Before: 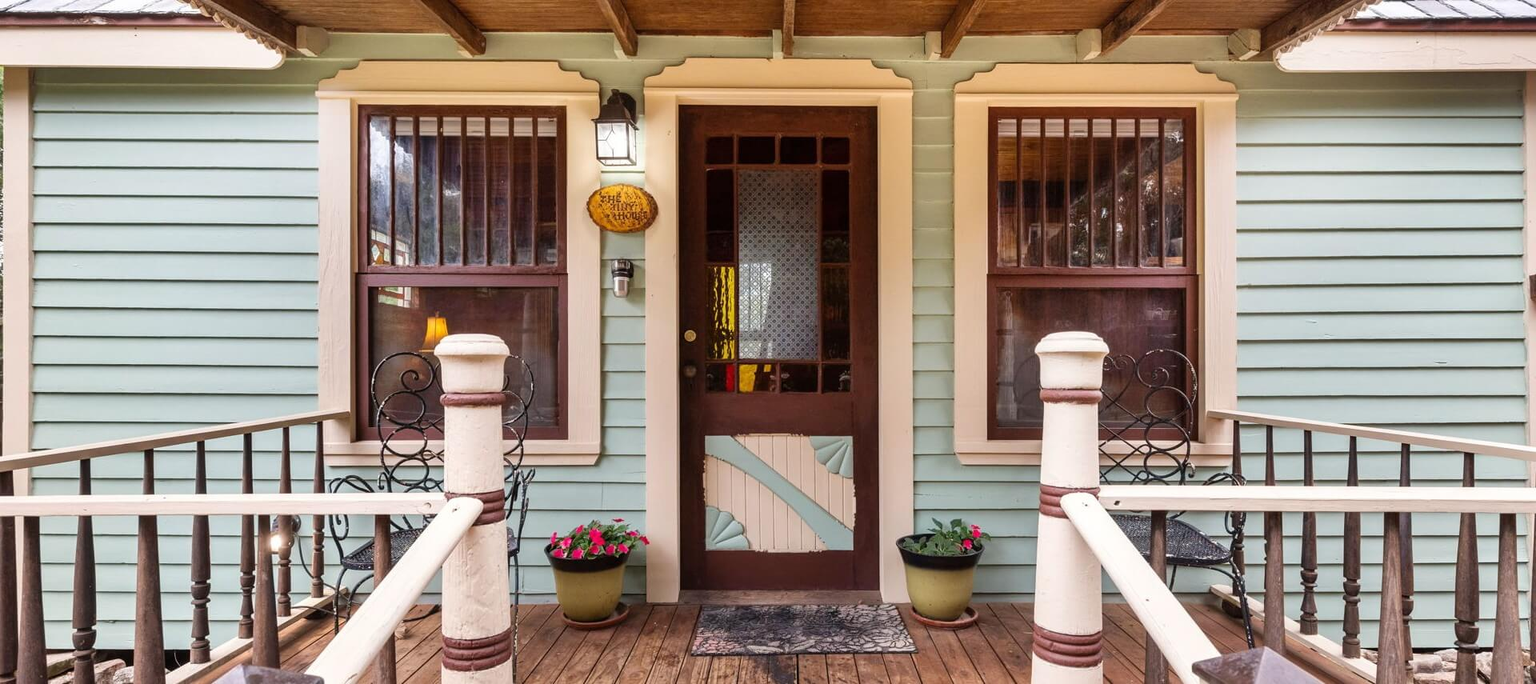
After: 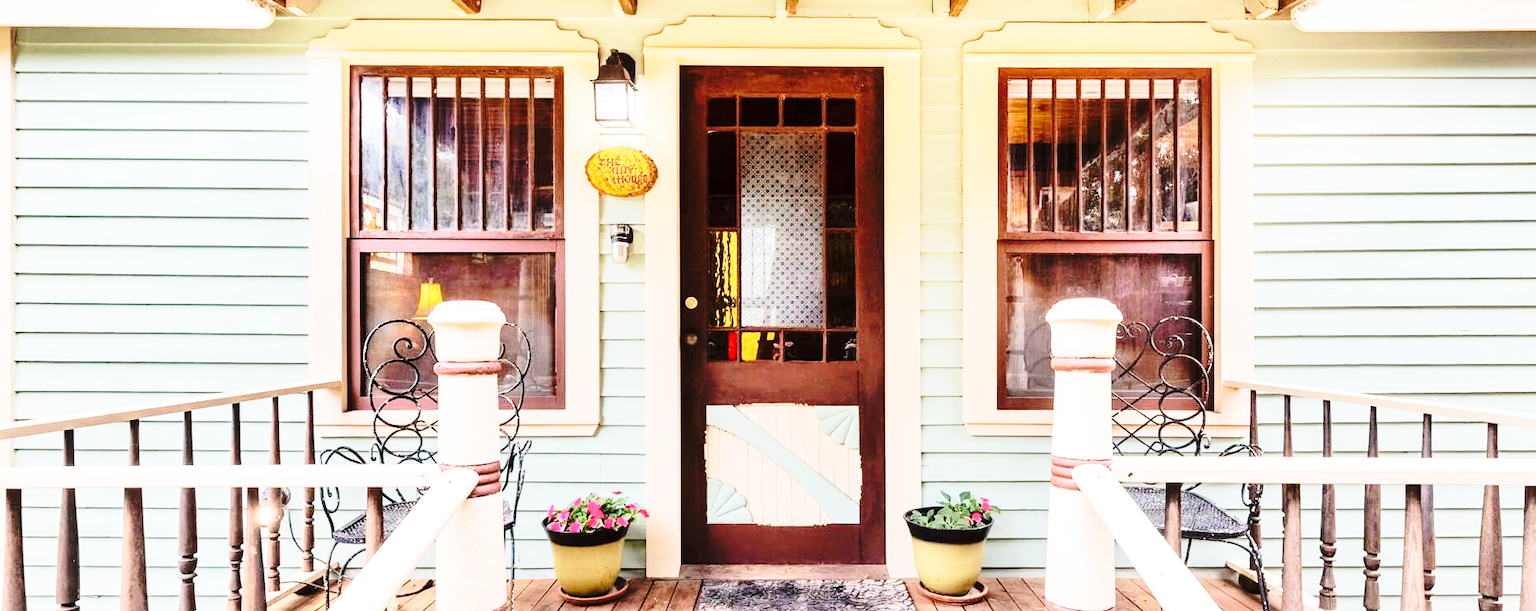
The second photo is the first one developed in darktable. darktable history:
base curve: curves: ch0 [(0, 0) (0.032, 0.037) (0.105, 0.228) (0.435, 0.76) (0.856, 0.983) (1, 1)], preserve colors none
crop: left 1.246%, top 6.182%, right 1.517%, bottom 6.871%
tone equalizer: -7 EV 0.155 EV, -6 EV 0.6 EV, -5 EV 1.11 EV, -4 EV 1.3 EV, -3 EV 1.14 EV, -2 EV 0.6 EV, -1 EV 0.148 EV, edges refinement/feathering 500, mask exposure compensation -1.57 EV, preserve details no
